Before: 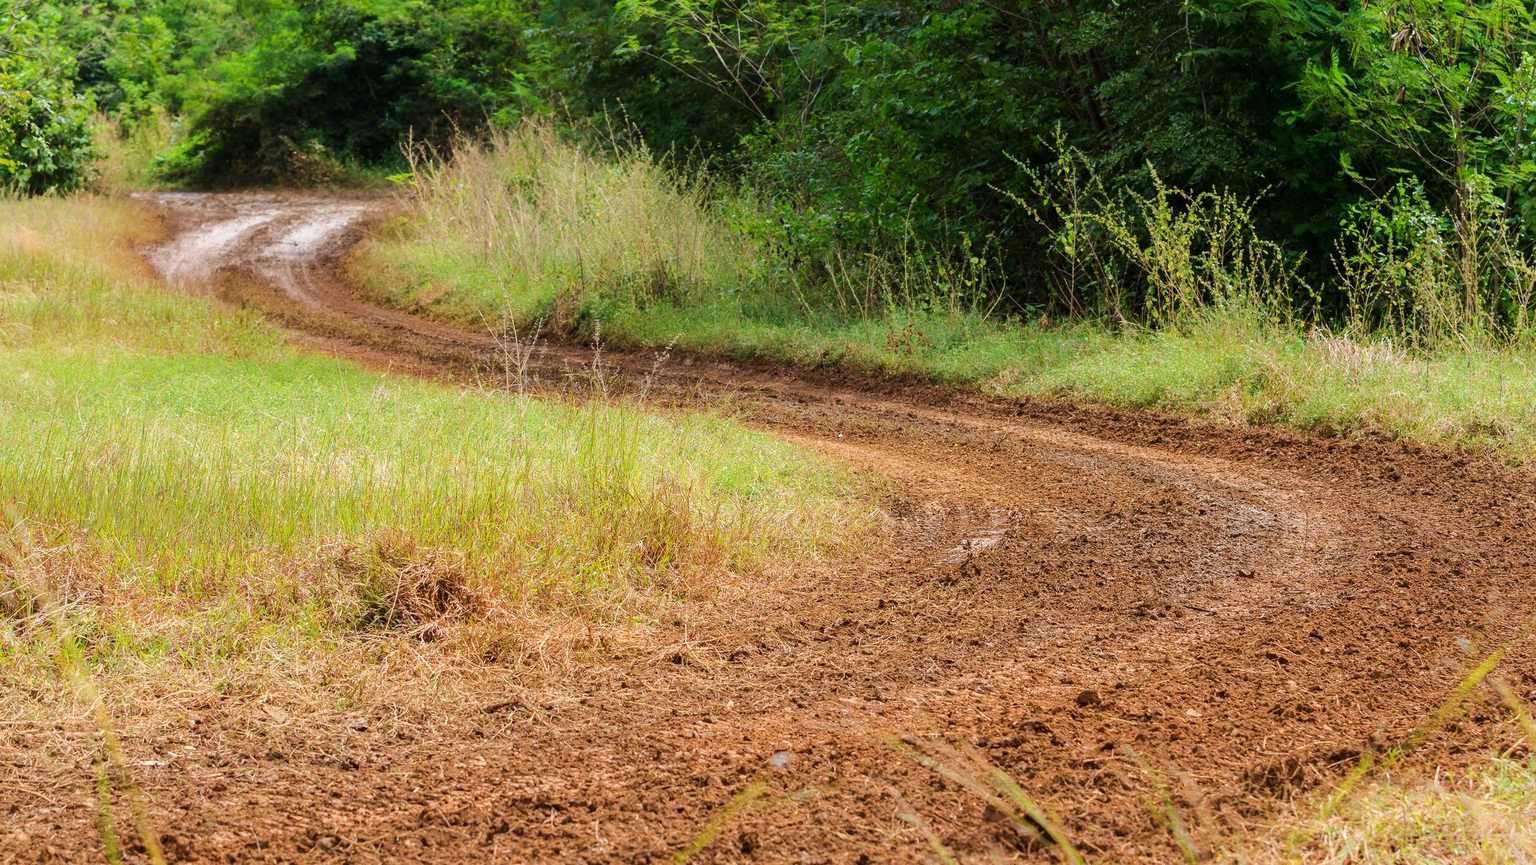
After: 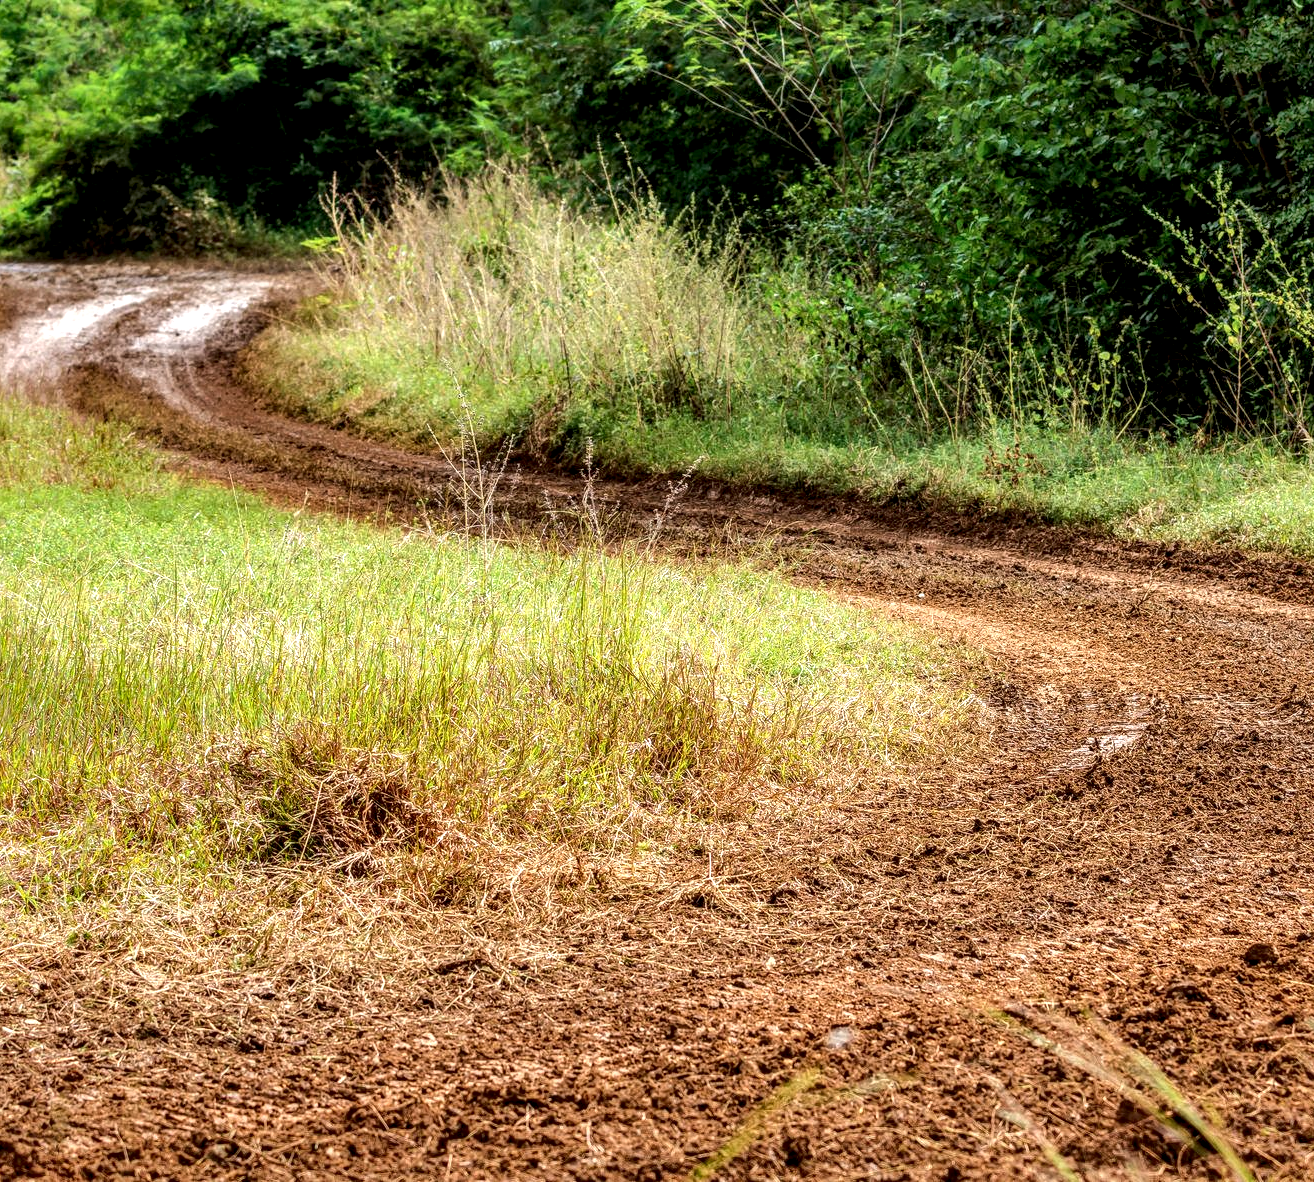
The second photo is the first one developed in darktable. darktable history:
local contrast: detail 204%
crop: left 10.841%, right 26.519%
tone equalizer: on, module defaults
shadows and highlights: on, module defaults
